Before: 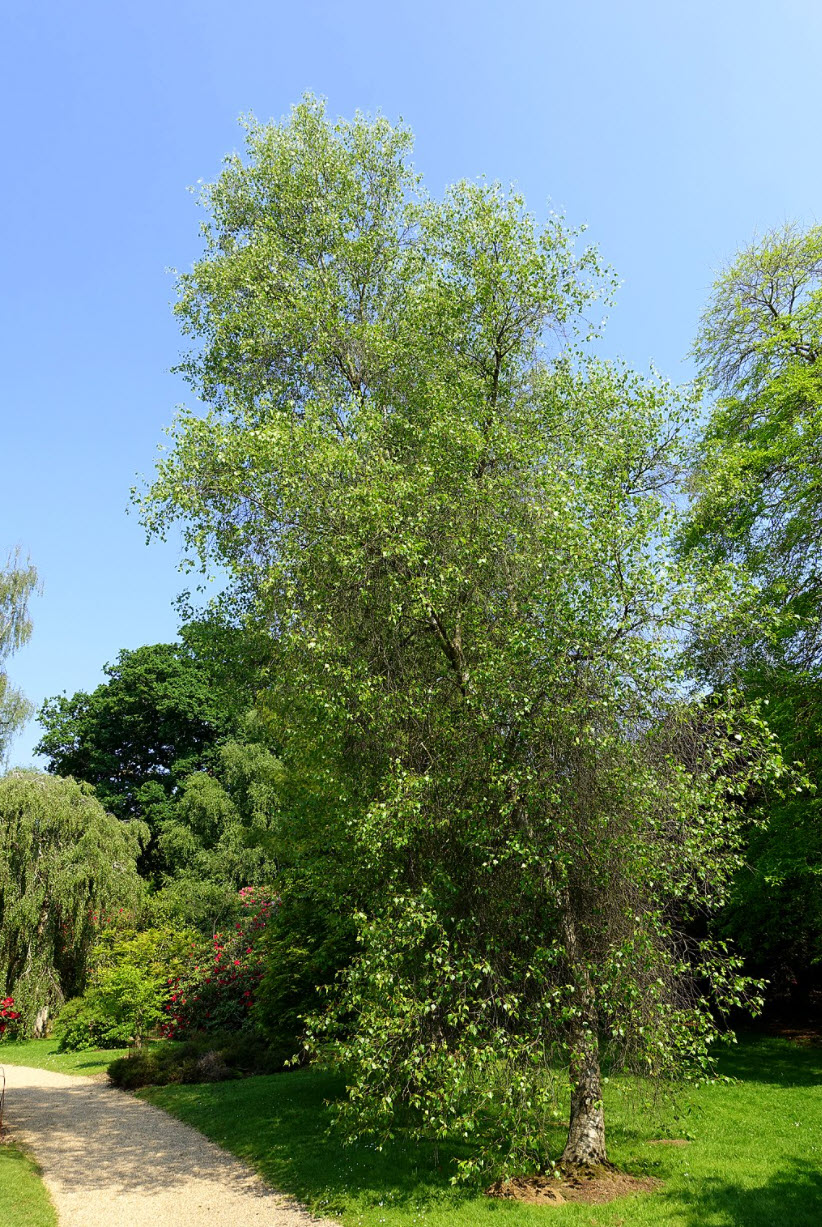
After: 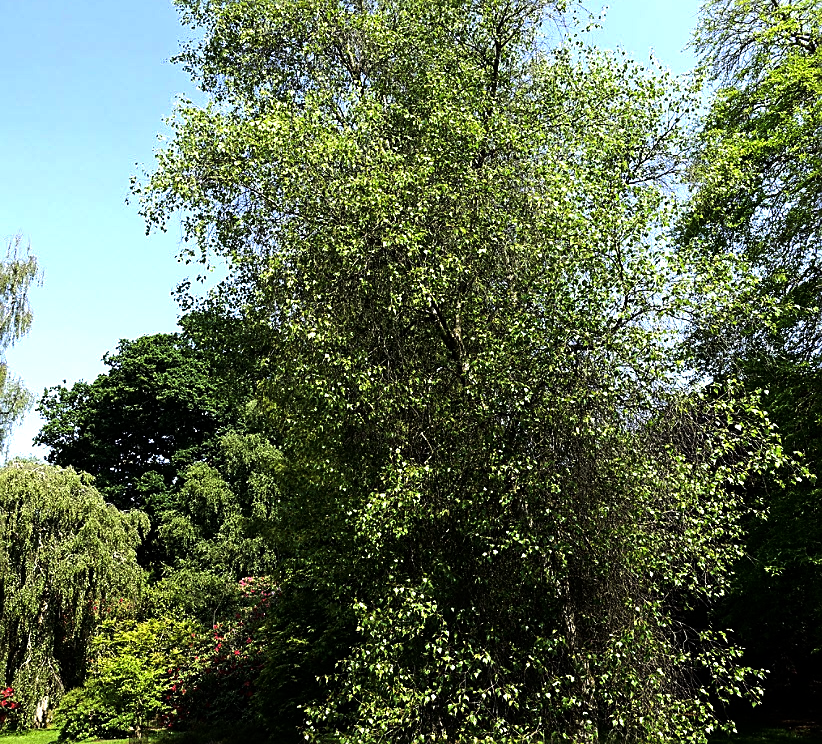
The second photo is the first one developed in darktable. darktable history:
haze removal: strength 0.29, distance 0.25, compatibility mode true, adaptive false
tone curve: curves: ch0 [(0, 0) (0.153, 0.06) (1, 1)], color space Lab, linked channels, preserve colors none
sharpen: on, module defaults
crop and rotate: top 25.357%, bottom 13.942%
tone equalizer: -8 EV -0.75 EV, -7 EV -0.7 EV, -6 EV -0.6 EV, -5 EV -0.4 EV, -3 EV 0.4 EV, -2 EV 0.6 EV, -1 EV 0.7 EV, +0 EV 0.75 EV, edges refinement/feathering 500, mask exposure compensation -1.57 EV, preserve details no
